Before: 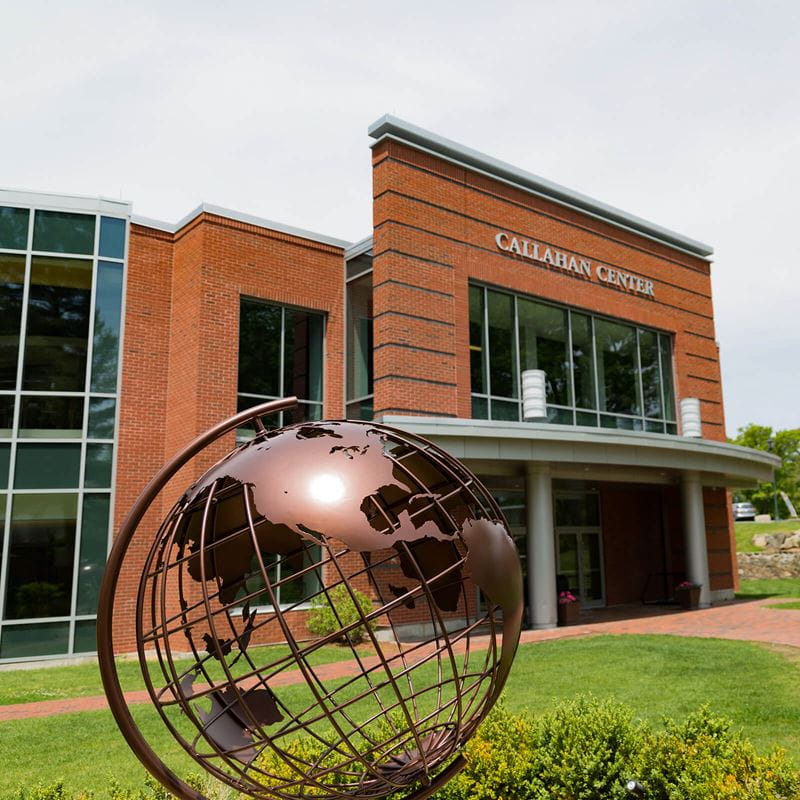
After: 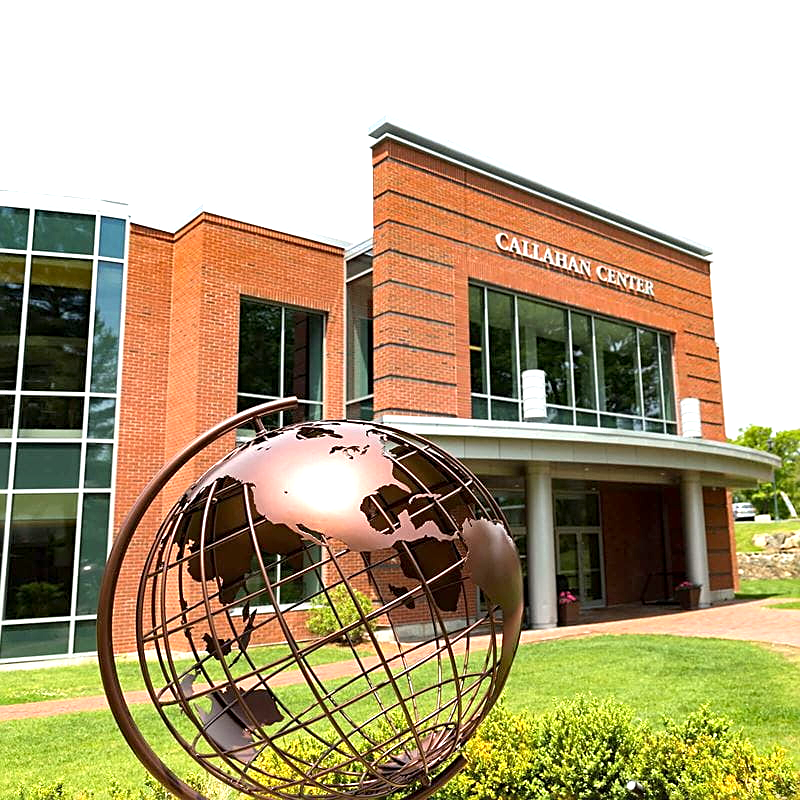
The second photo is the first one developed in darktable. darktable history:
sharpen: on, module defaults
exposure: black level correction 0.001, exposure 1.042 EV, compensate highlight preservation false
